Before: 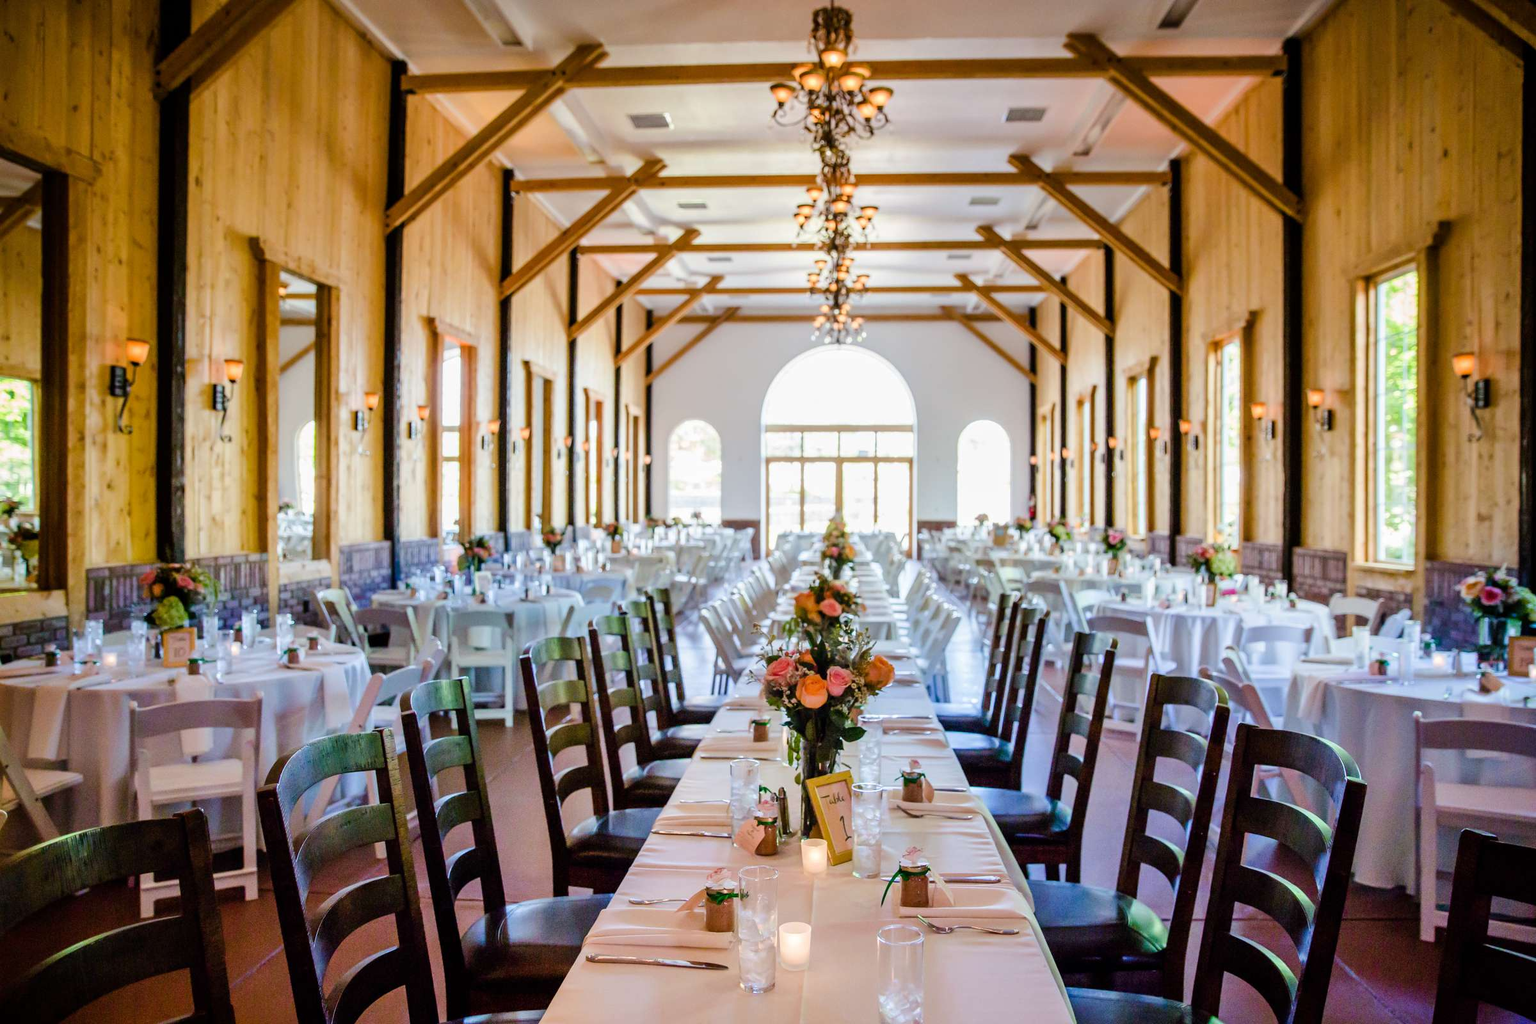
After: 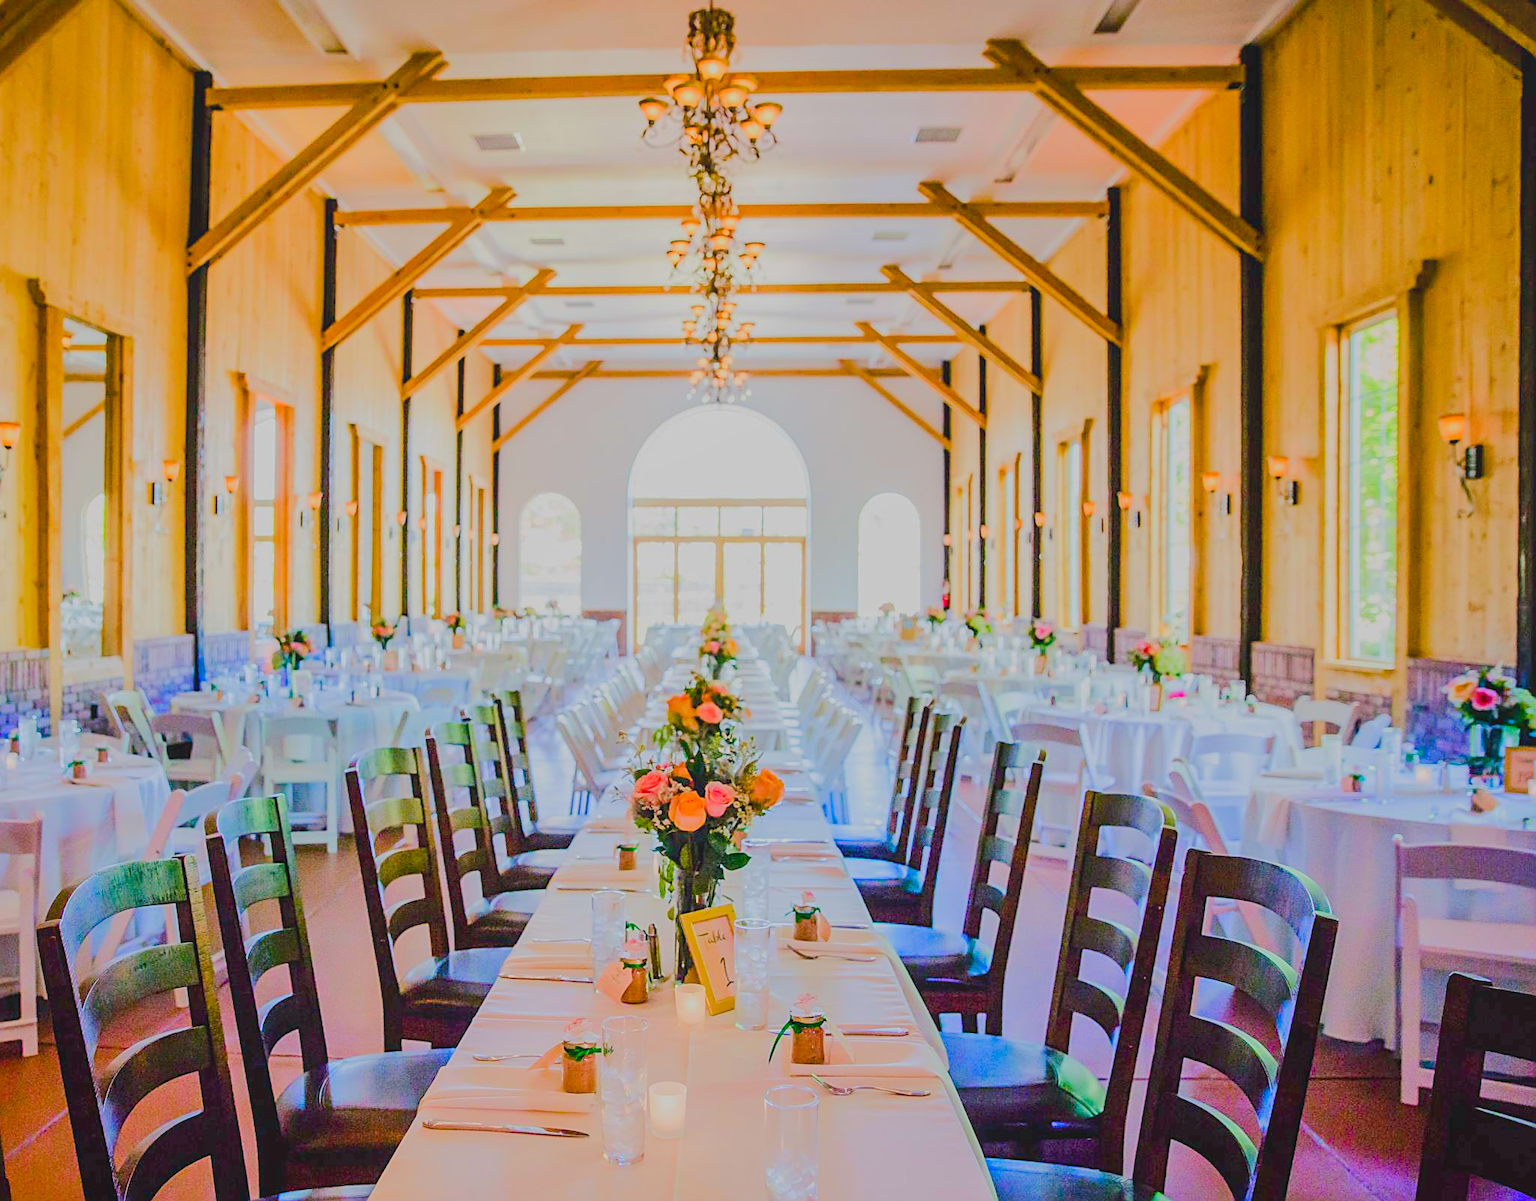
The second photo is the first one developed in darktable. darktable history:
tone equalizer: -7 EV 0.145 EV, -6 EV 0.569 EV, -5 EV 1.12 EV, -4 EV 1.31 EV, -3 EV 1.12 EV, -2 EV 0.6 EV, -1 EV 0.164 EV, edges refinement/feathering 500, mask exposure compensation -1.57 EV, preserve details no
color balance rgb: shadows lift › chroma 5.448%, shadows lift › hue 237.84°, linear chroma grading › global chroma 9.927%, perceptual saturation grading › global saturation 20%, perceptual saturation grading › highlights -25.011%, perceptual saturation grading › shadows 25.137%, contrast -29.842%
local contrast: highlights 49%, shadows 4%, detail 100%
crop and rotate: left 14.741%
sharpen: on, module defaults
